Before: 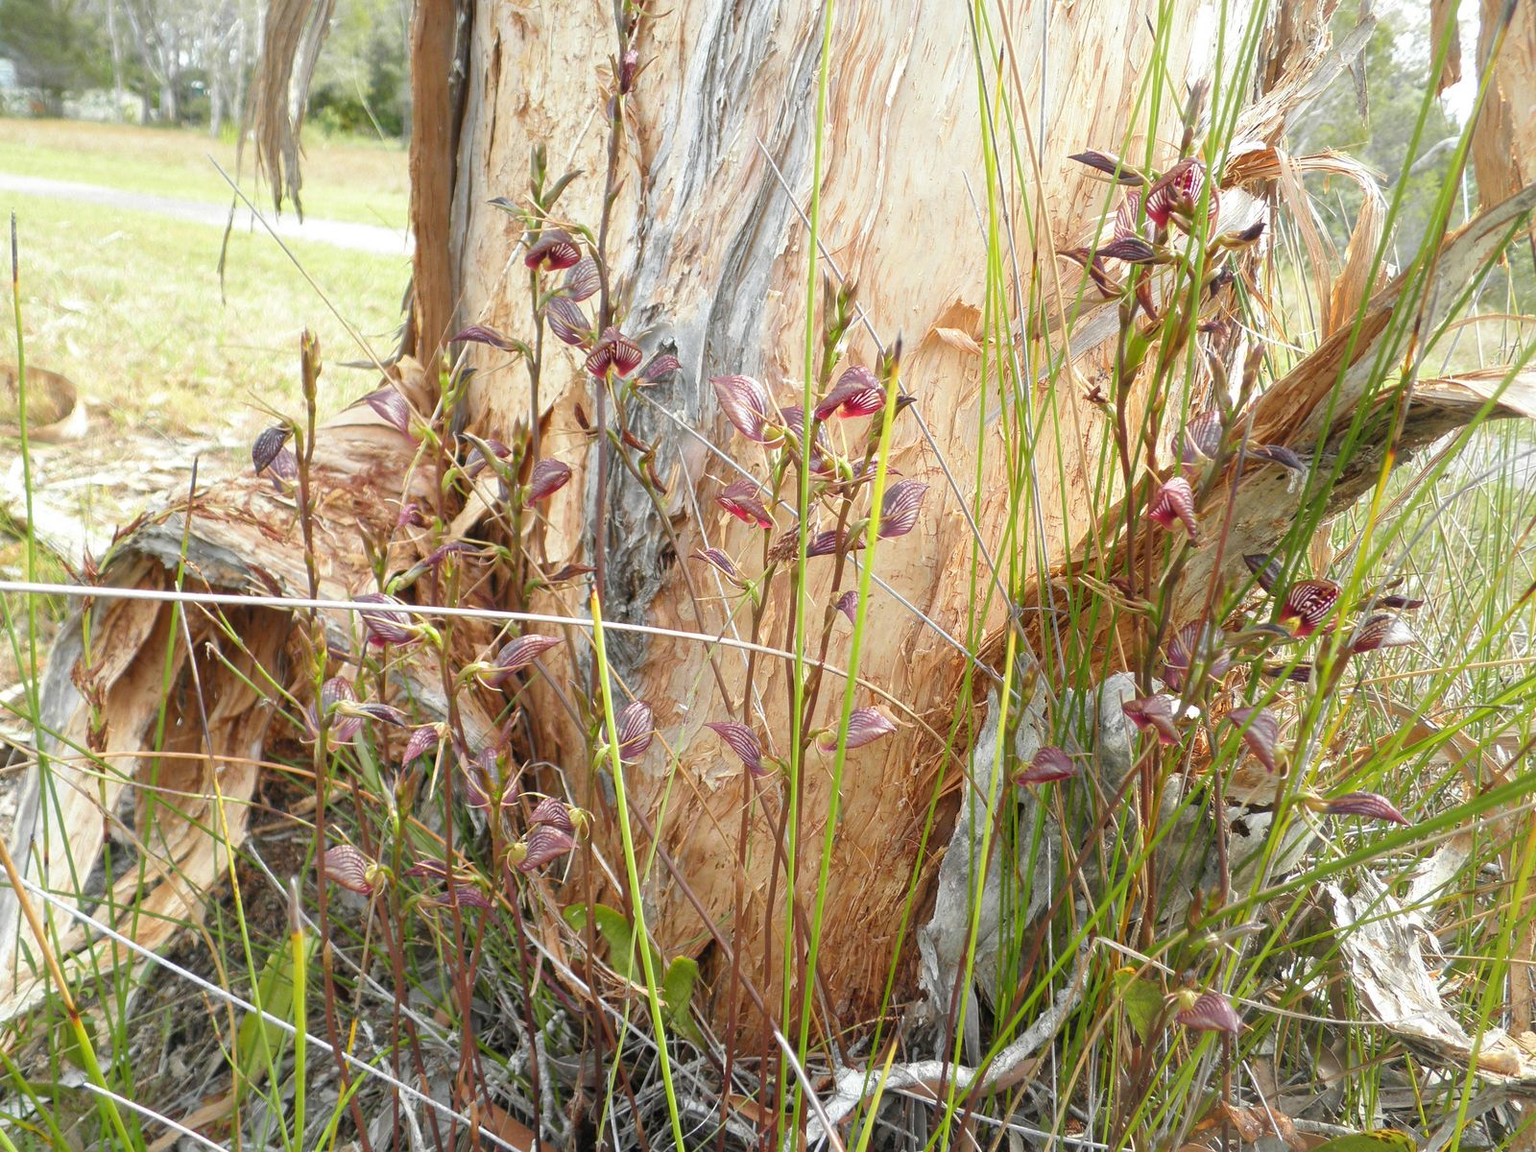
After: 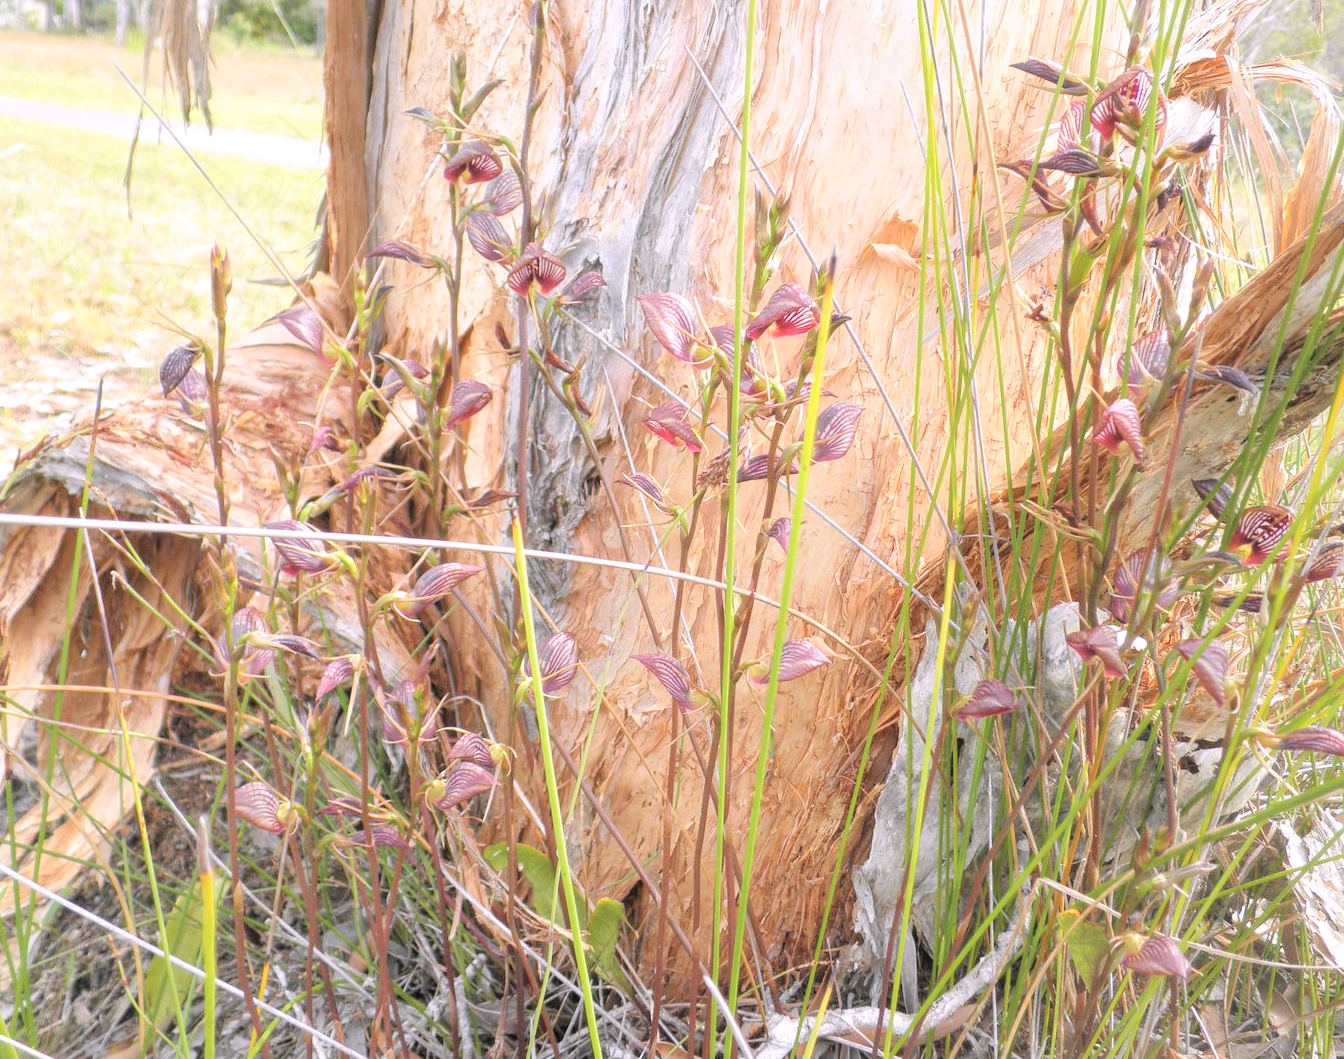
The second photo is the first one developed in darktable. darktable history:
crop: left 6.446%, top 8.188%, right 9.538%, bottom 3.548%
white balance: red 1.05, blue 1.072
global tonemap: drago (0.7, 100)
local contrast: highlights 100%, shadows 100%, detail 120%, midtone range 0.2
